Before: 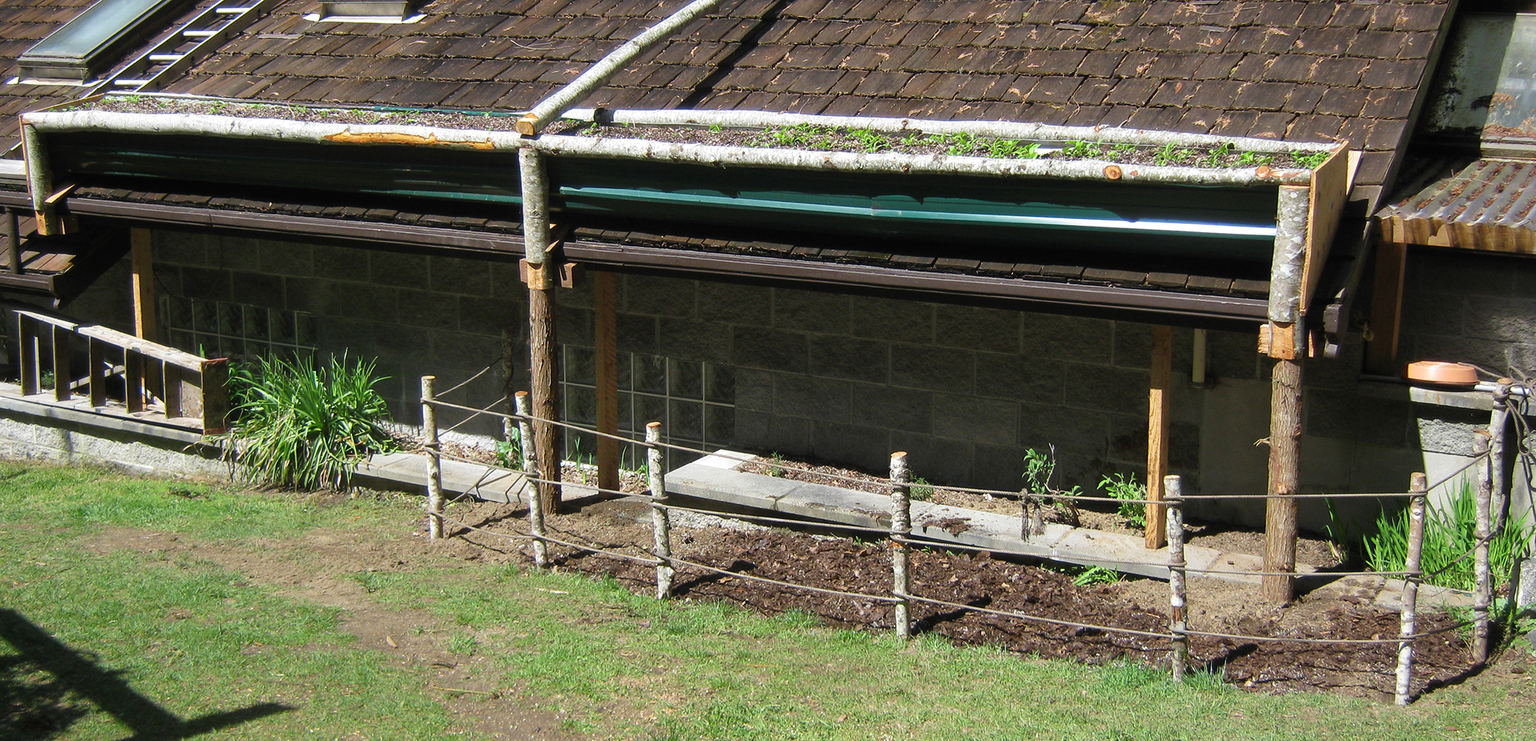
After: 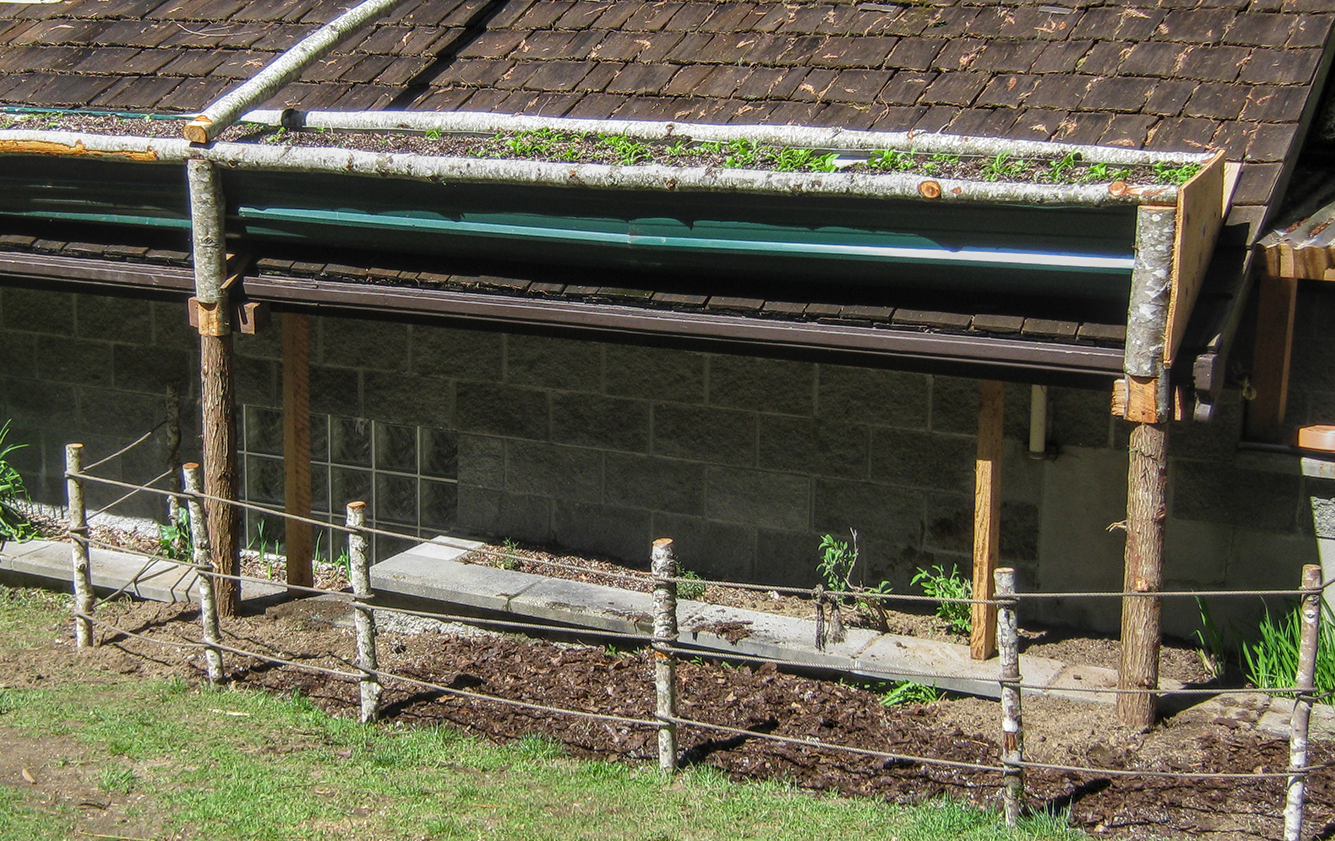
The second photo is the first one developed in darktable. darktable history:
local contrast: highlights 0%, shadows 0%, detail 133%
crop and rotate: left 24.034%, top 2.838%, right 6.406%, bottom 6.299%
